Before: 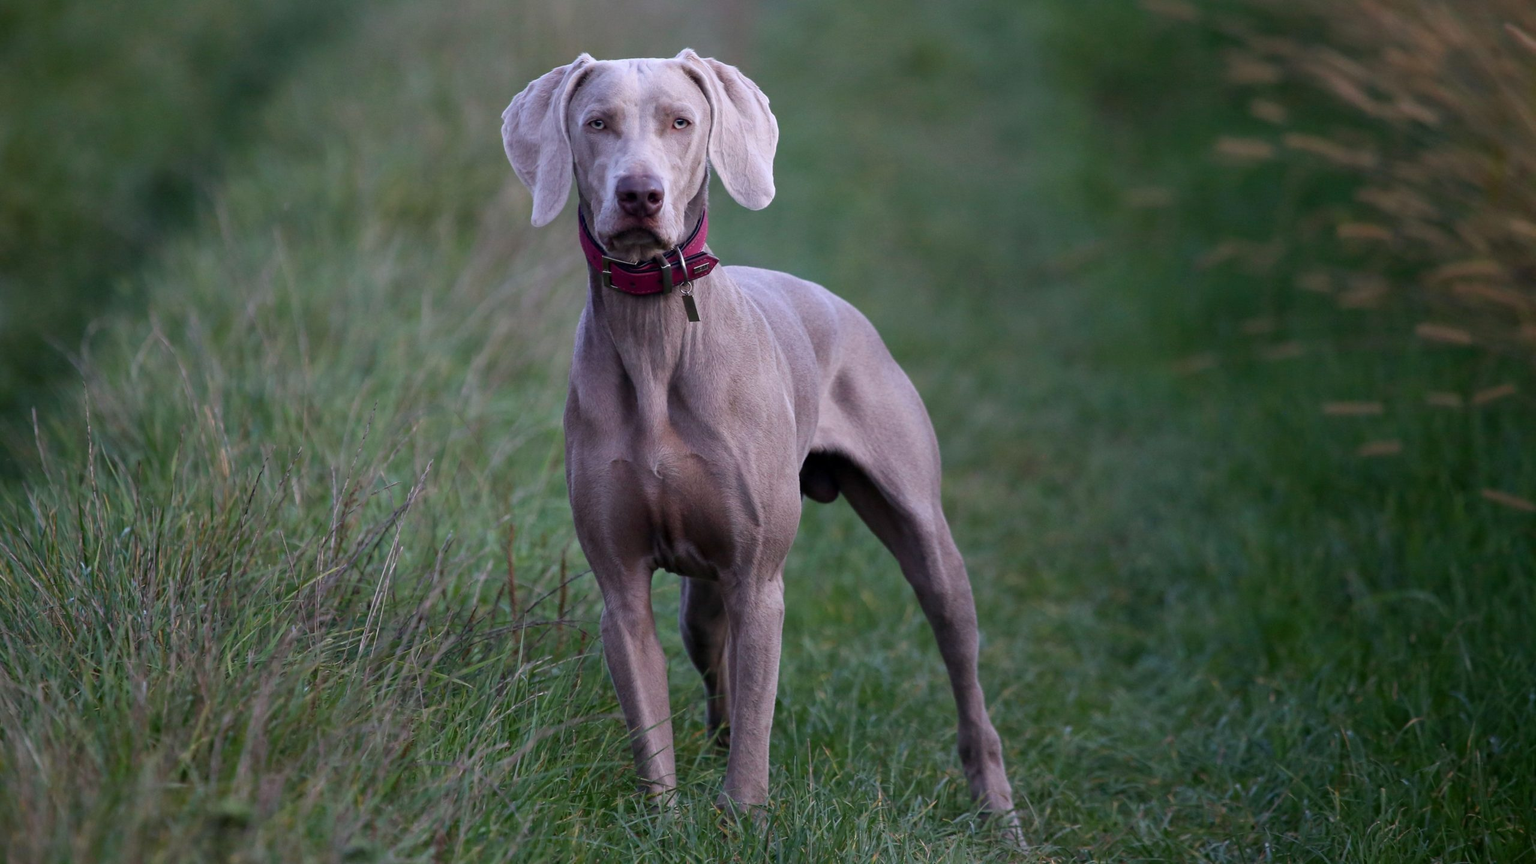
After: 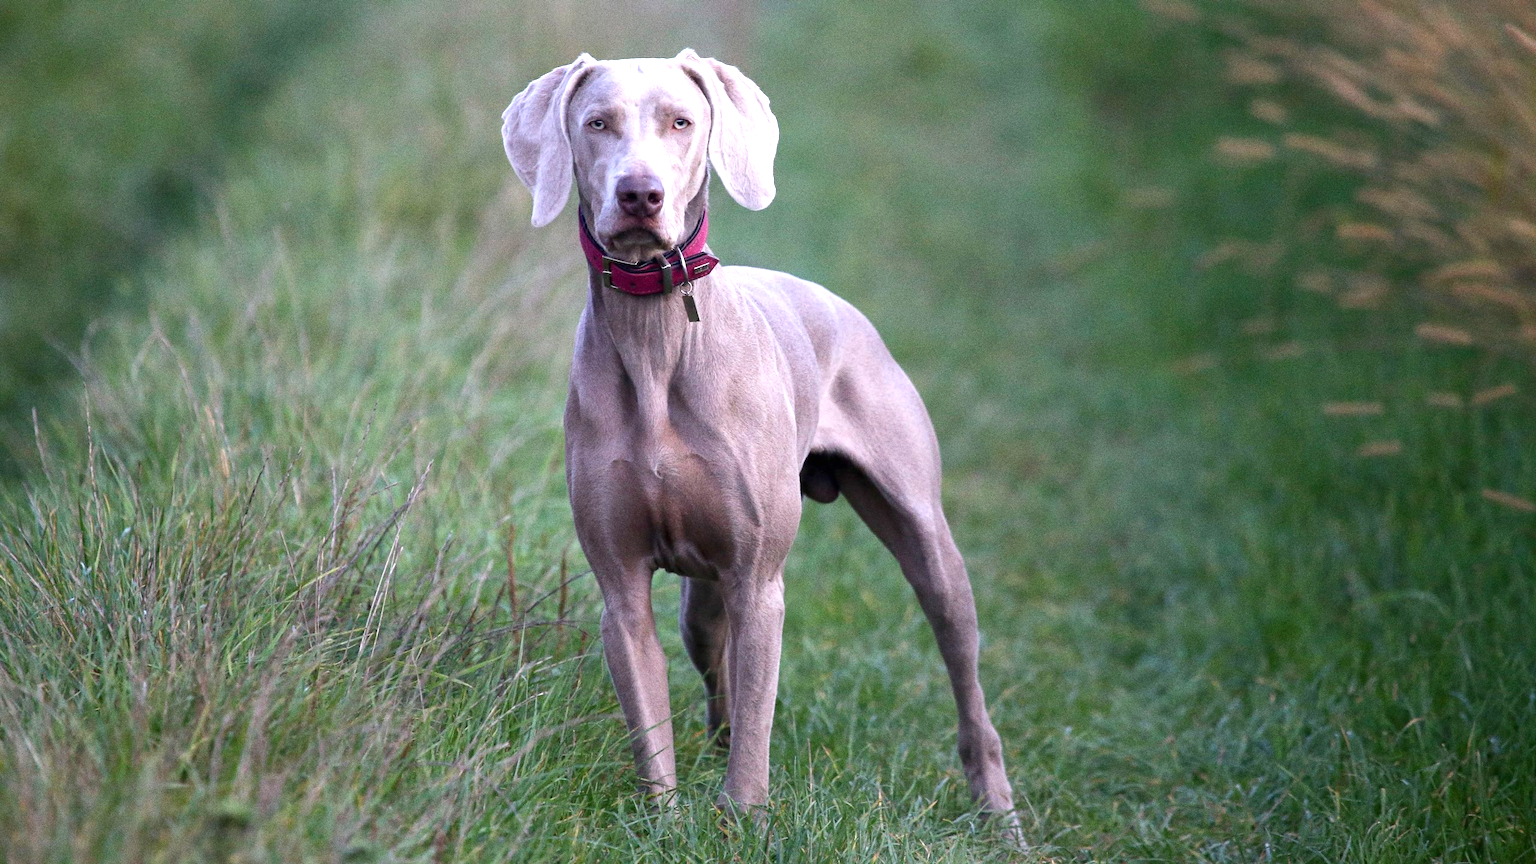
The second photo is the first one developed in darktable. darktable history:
grain: coarseness 0.09 ISO, strength 40%
exposure: black level correction 0, exposure 1.1 EV, compensate exposure bias true, compensate highlight preservation false
